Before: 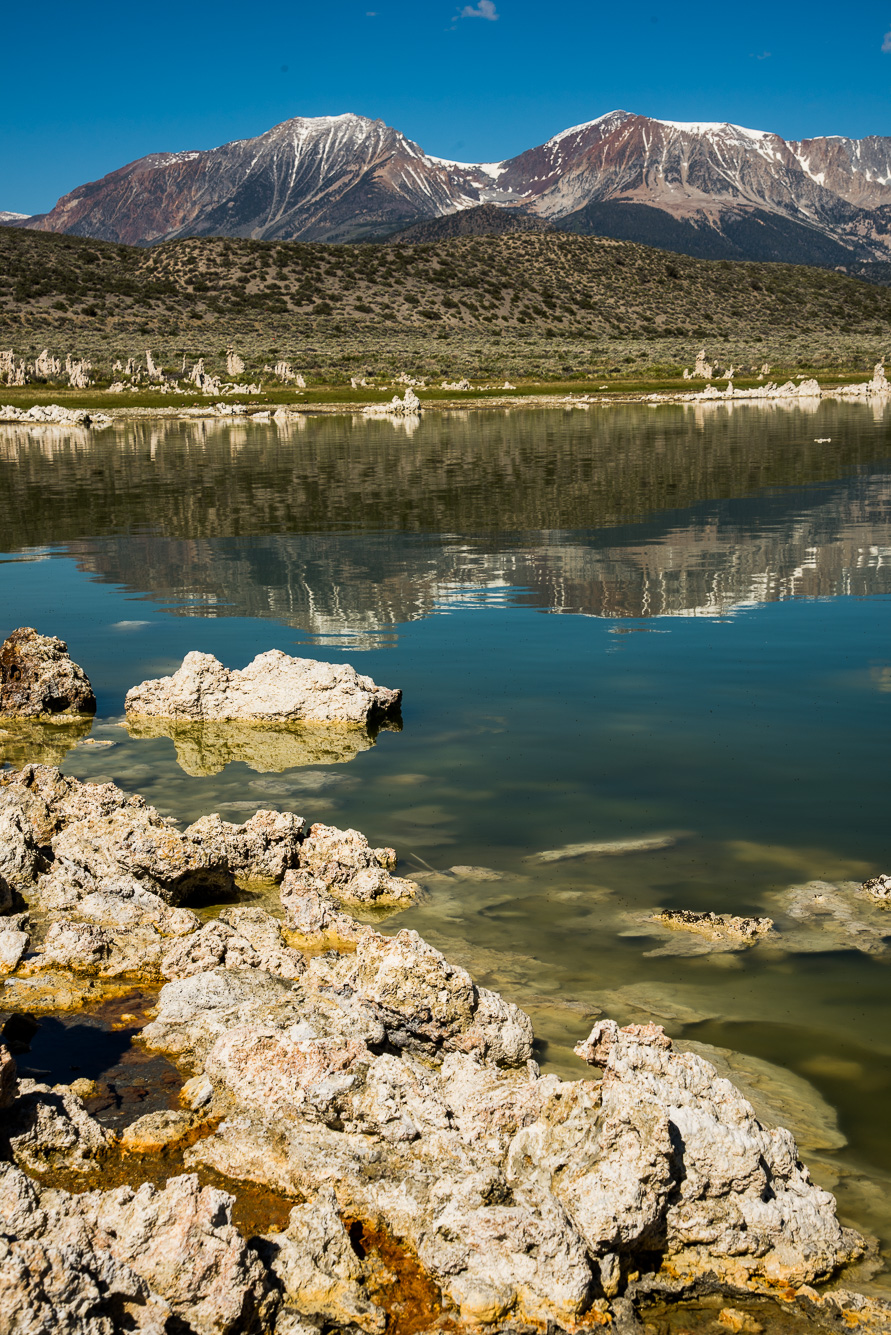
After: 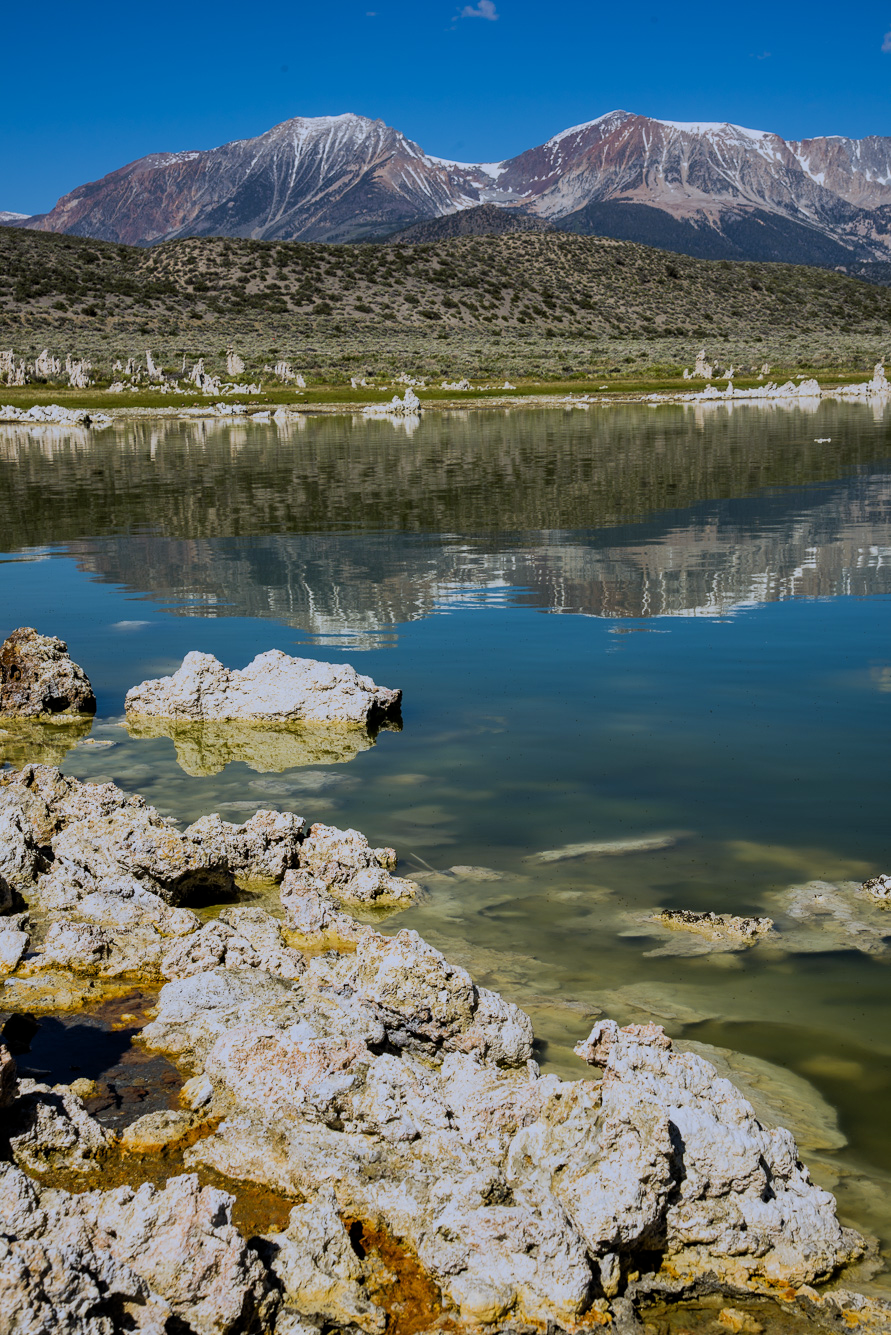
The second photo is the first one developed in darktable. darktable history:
filmic rgb: middle gray luminance 18.42%, black relative exposure -10.5 EV, white relative exposure 3.4 EV, threshold 6 EV, target black luminance 0%, hardness 6.03, latitude 99%, contrast 0.847, shadows ↔ highlights balance 0.505%, add noise in highlights 0, preserve chrominance max RGB, color science v3 (2019), use custom middle-gray values true, iterations of high-quality reconstruction 0, contrast in highlights soft, enable highlight reconstruction true
white balance: red 0.948, green 1.02, blue 1.176
